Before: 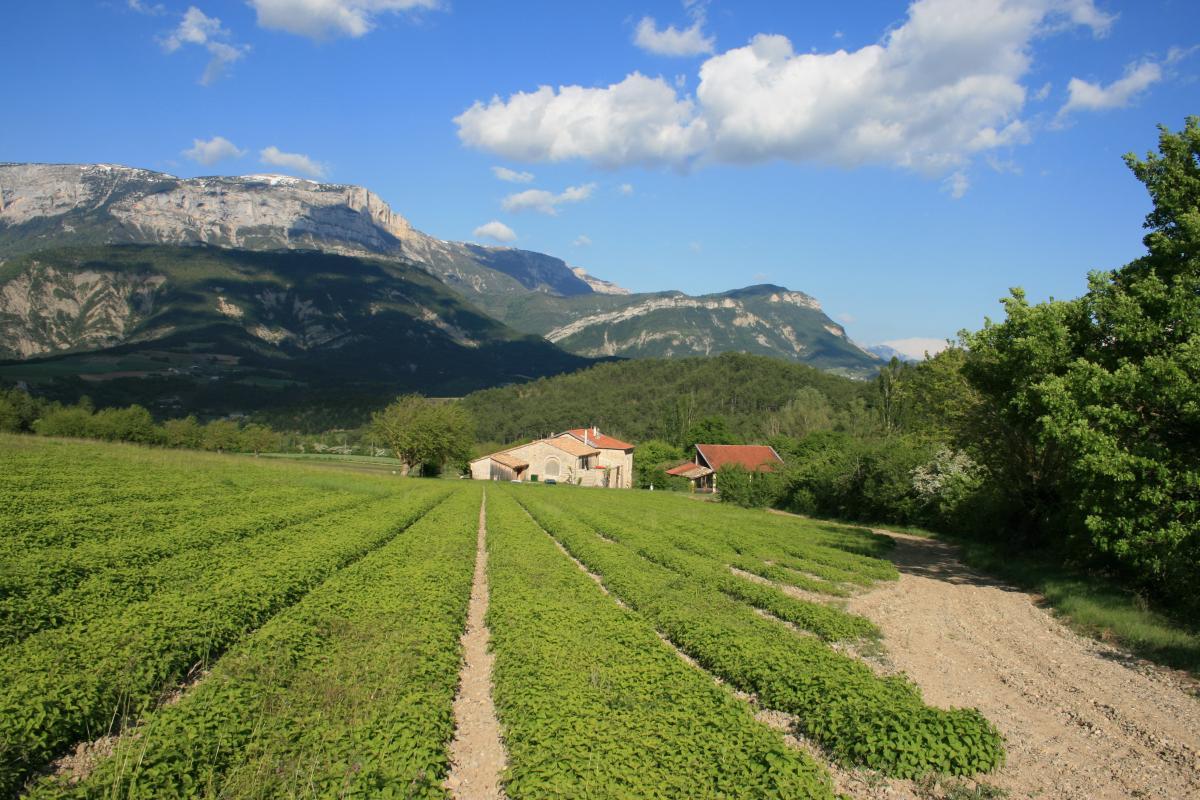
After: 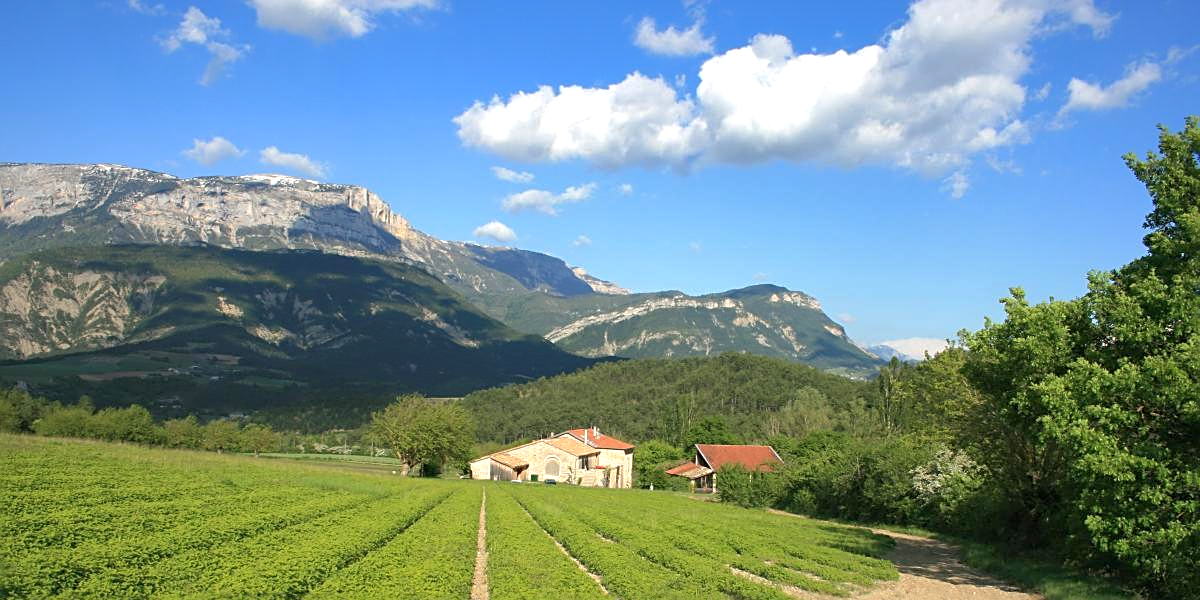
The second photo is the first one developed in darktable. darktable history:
shadows and highlights: on, module defaults
sharpen: on, module defaults
exposure: black level correction 0, exposure 0.498 EV, compensate highlight preservation false
crop: bottom 24.979%
